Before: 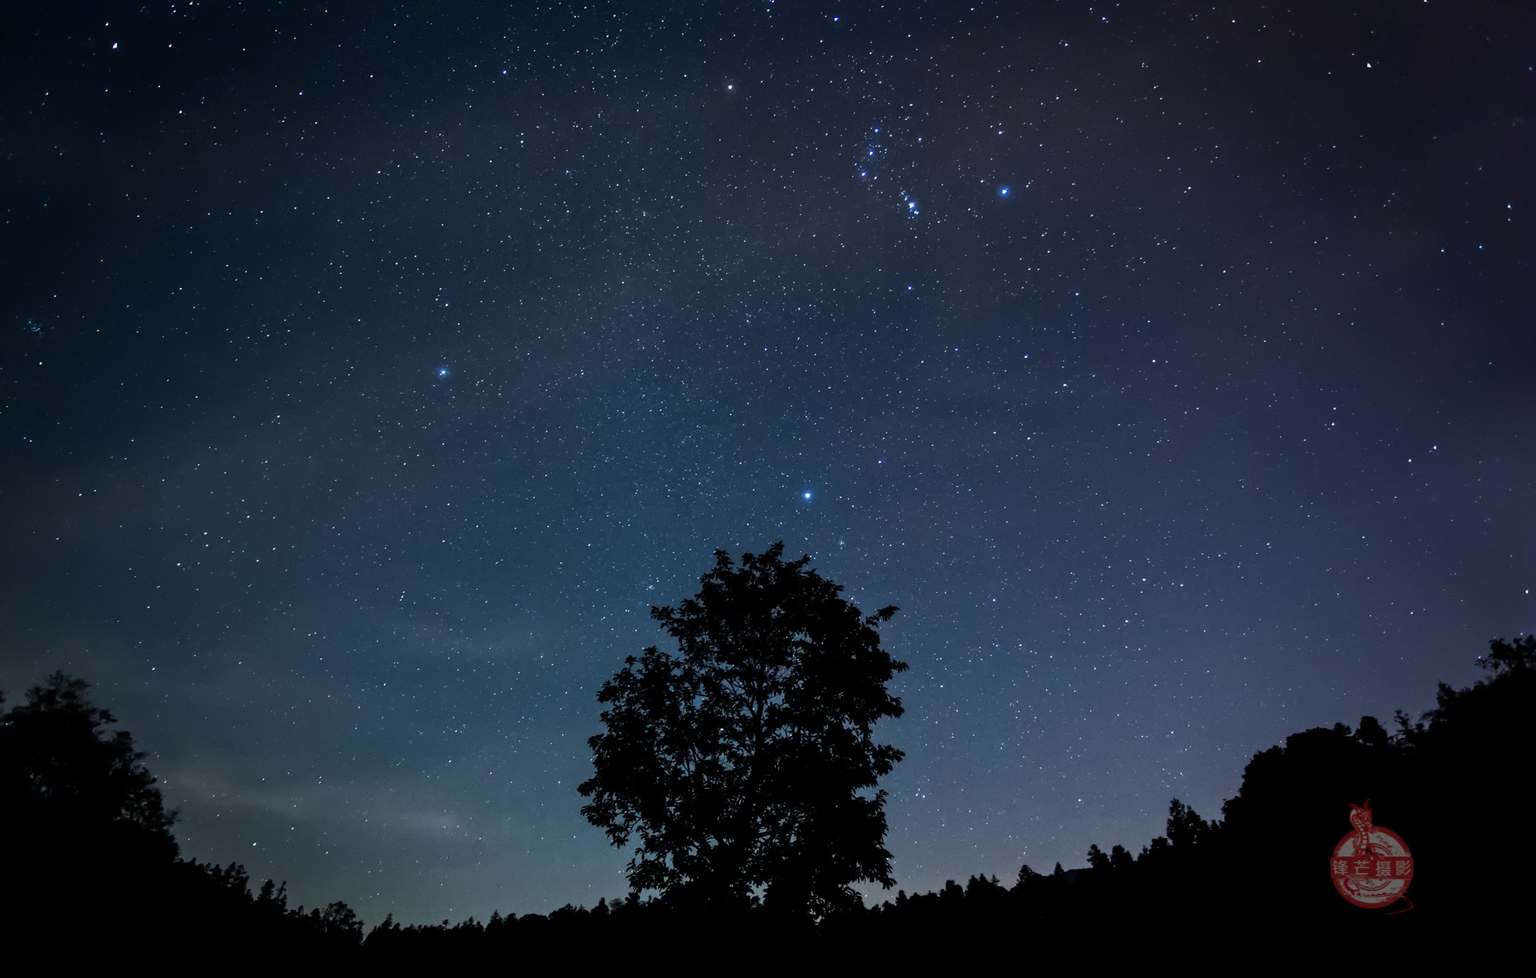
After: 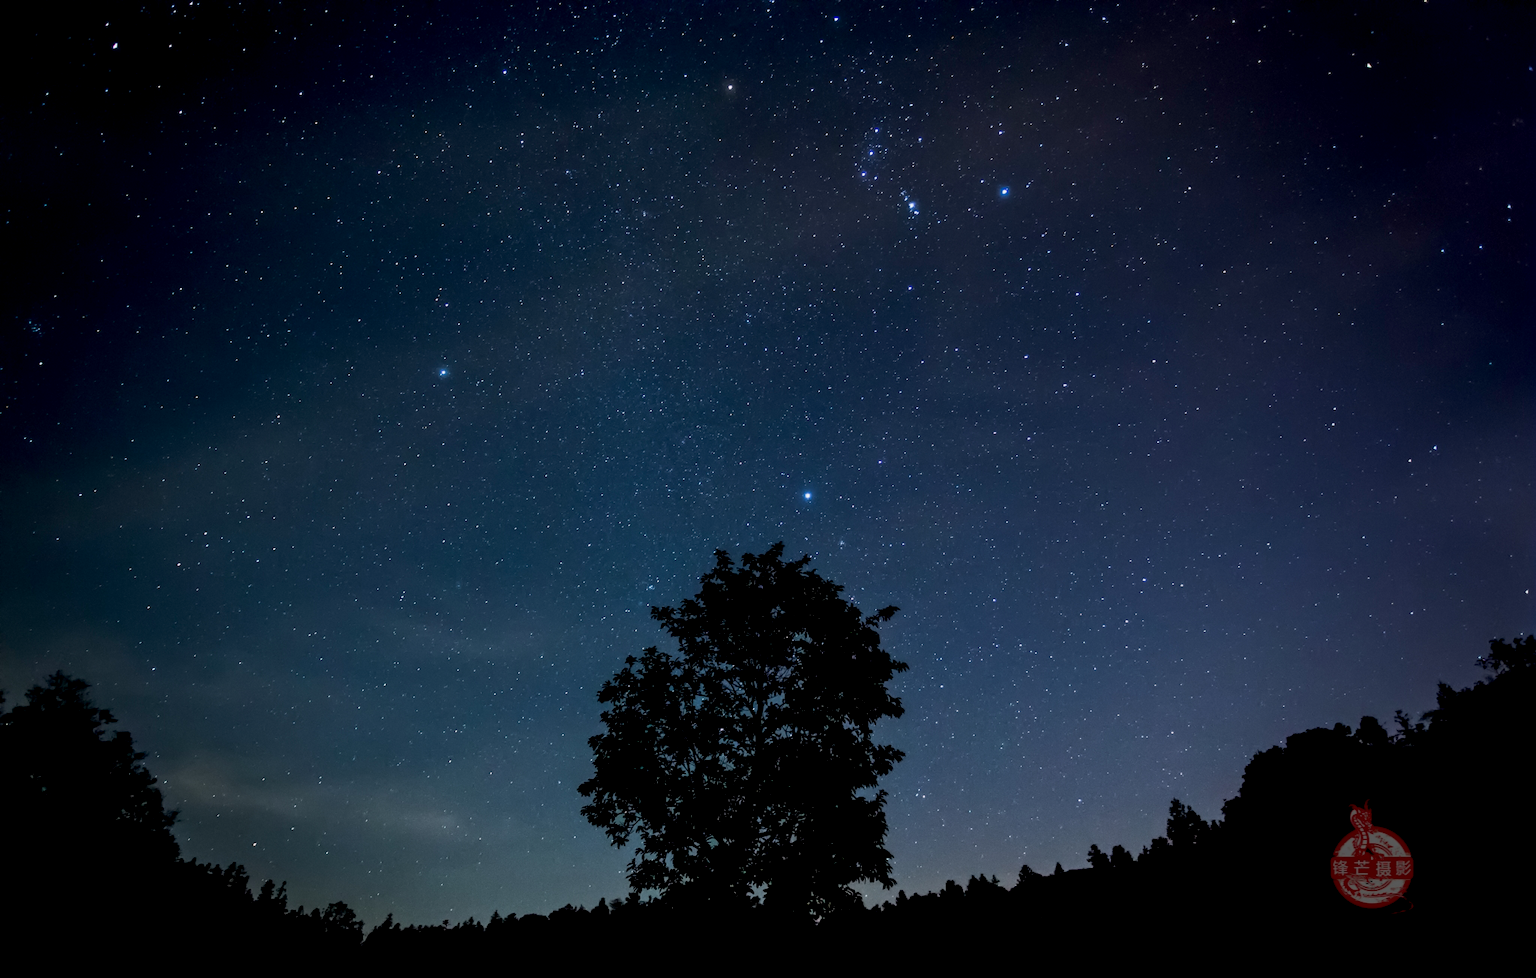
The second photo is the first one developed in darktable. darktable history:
exposure: black level correction 0.009, exposure -0.163 EV, compensate highlight preservation false
